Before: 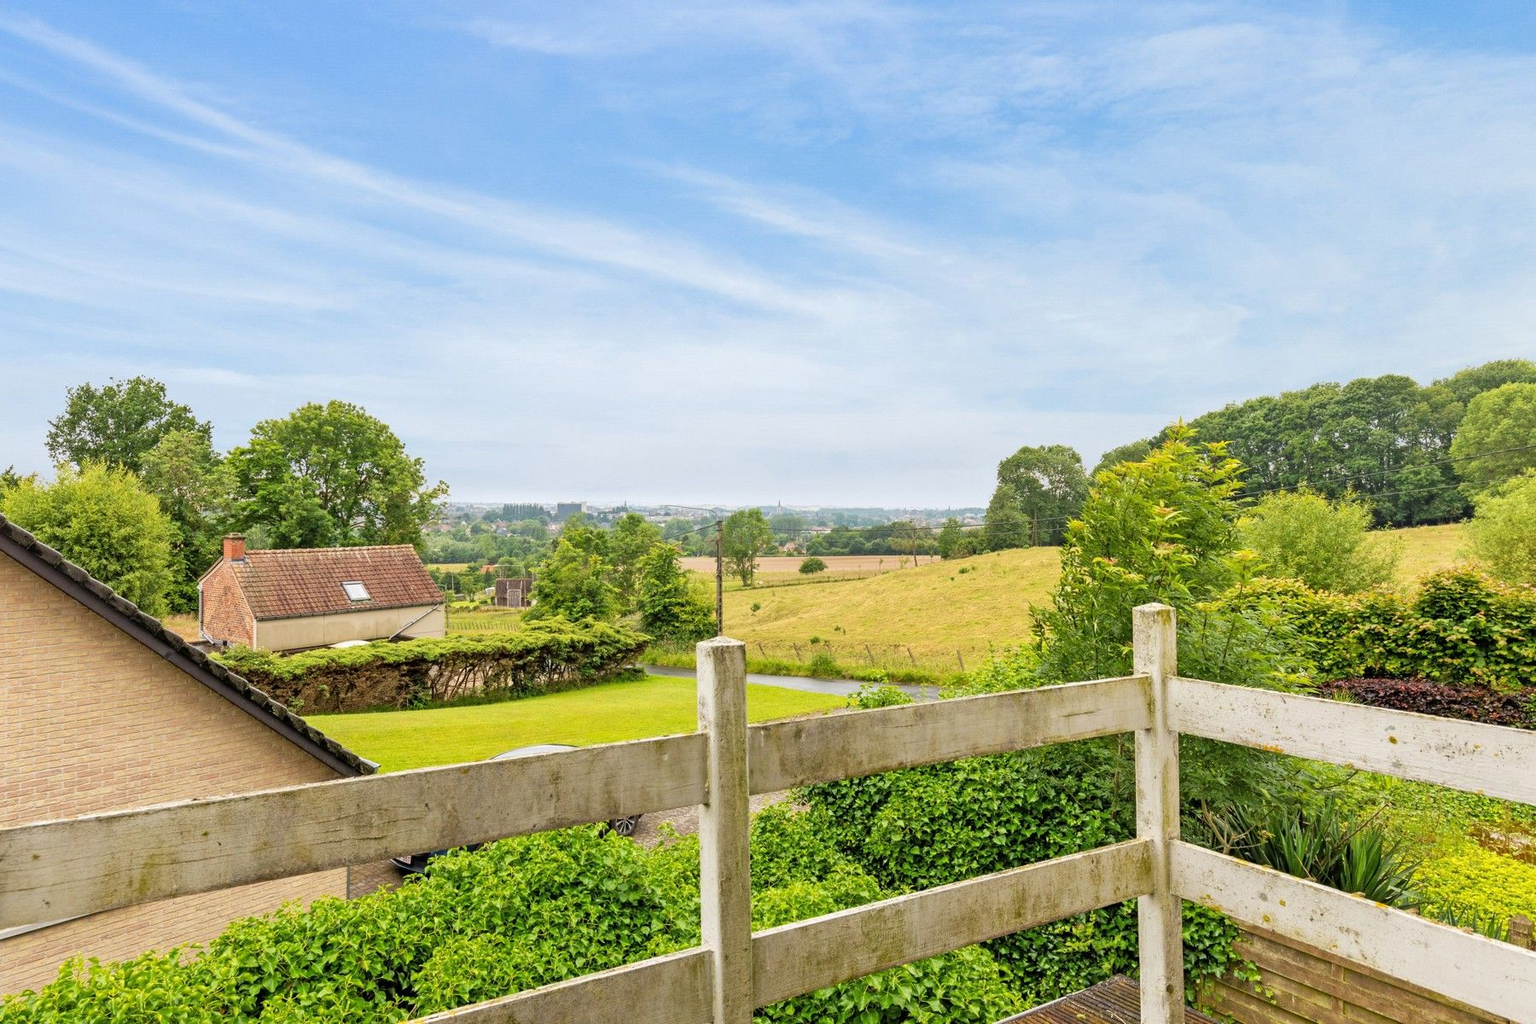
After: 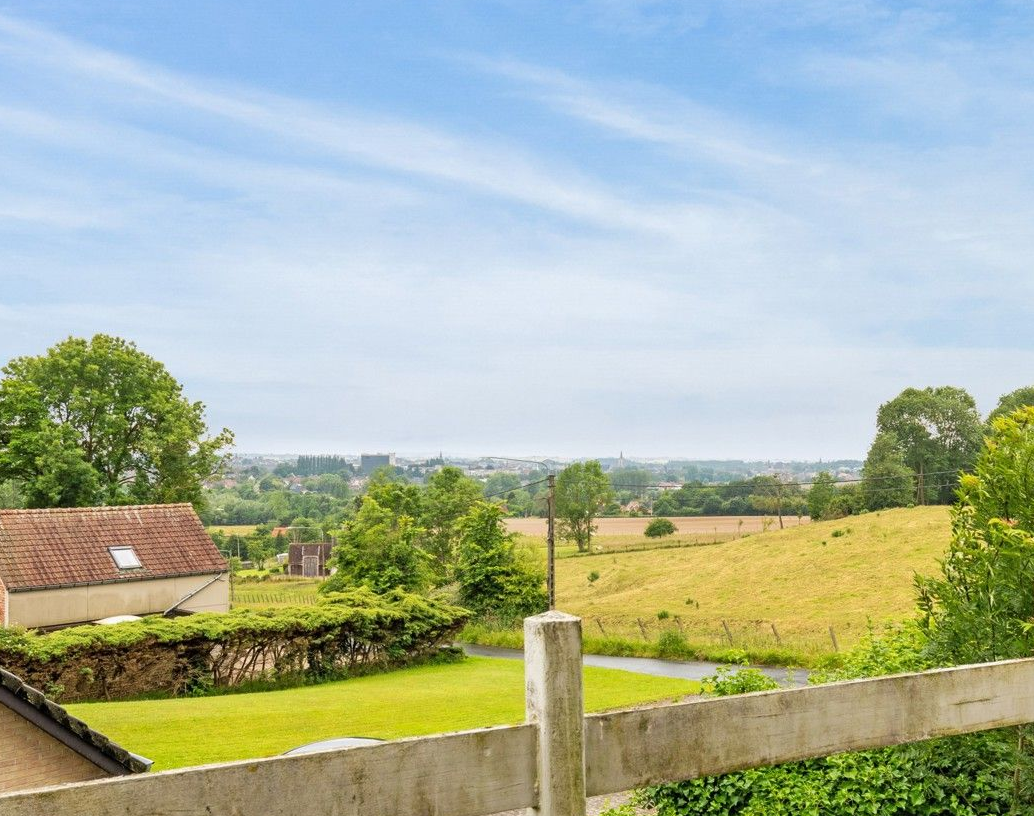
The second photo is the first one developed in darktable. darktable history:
crop: left 16.224%, top 11.297%, right 26.282%, bottom 20.653%
